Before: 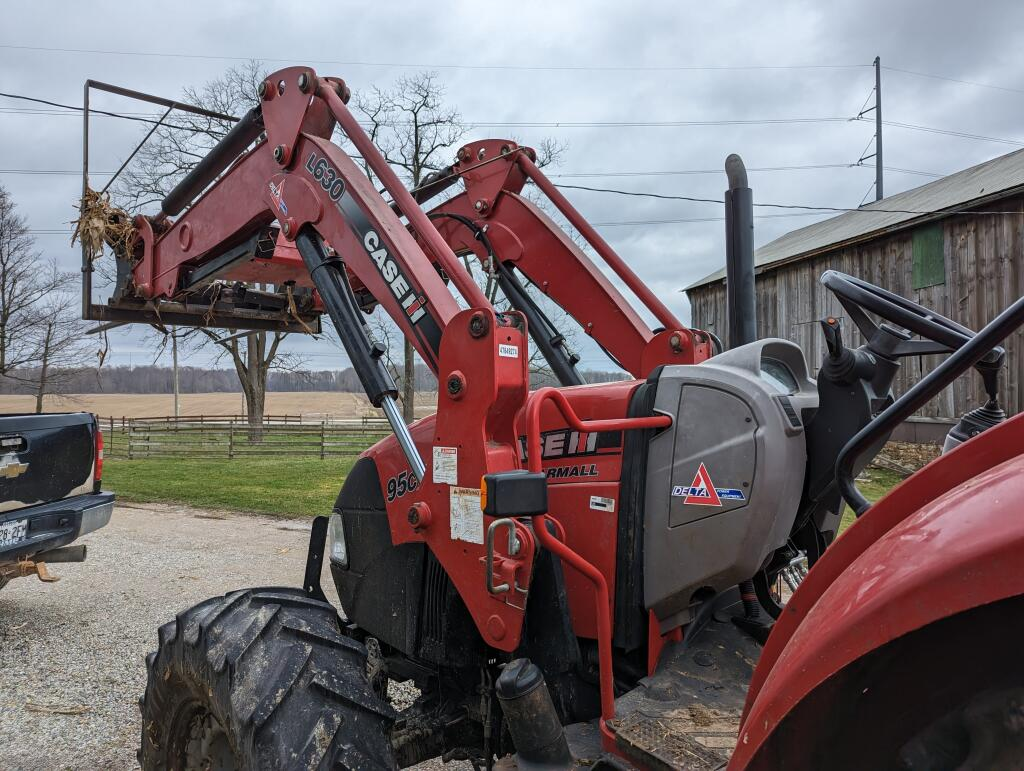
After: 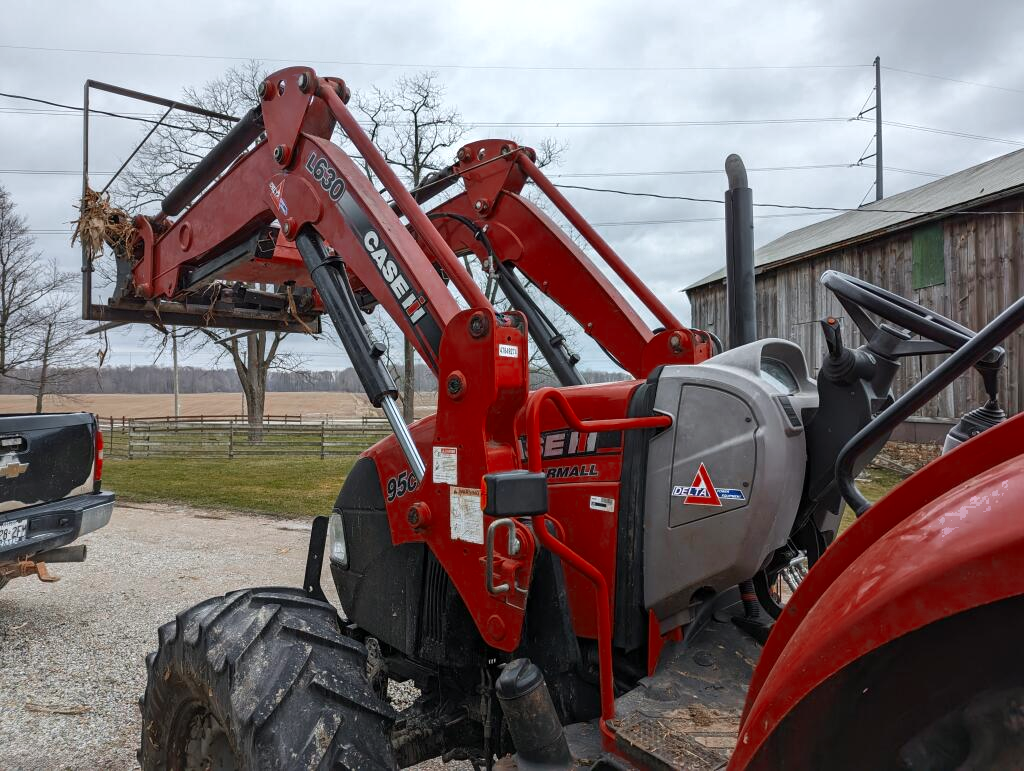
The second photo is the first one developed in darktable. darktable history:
exposure: exposure 0.129 EV, compensate exposure bias true, compensate highlight preservation false
color zones: curves: ch0 [(0, 0.299) (0.25, 0.383) (0.456, 0.352) (0.736, 0.571)]; ch1 [(0, 0.63) (0.151, 0.568) (0.254, 0.416) (0.47, 0.558) (0.732, 0.37) (0.909, 0.492)]; ch2 [(0.004, 0.604) (0.158, 0.443) (0.257, 0.403) (0.761, 0.468)]
